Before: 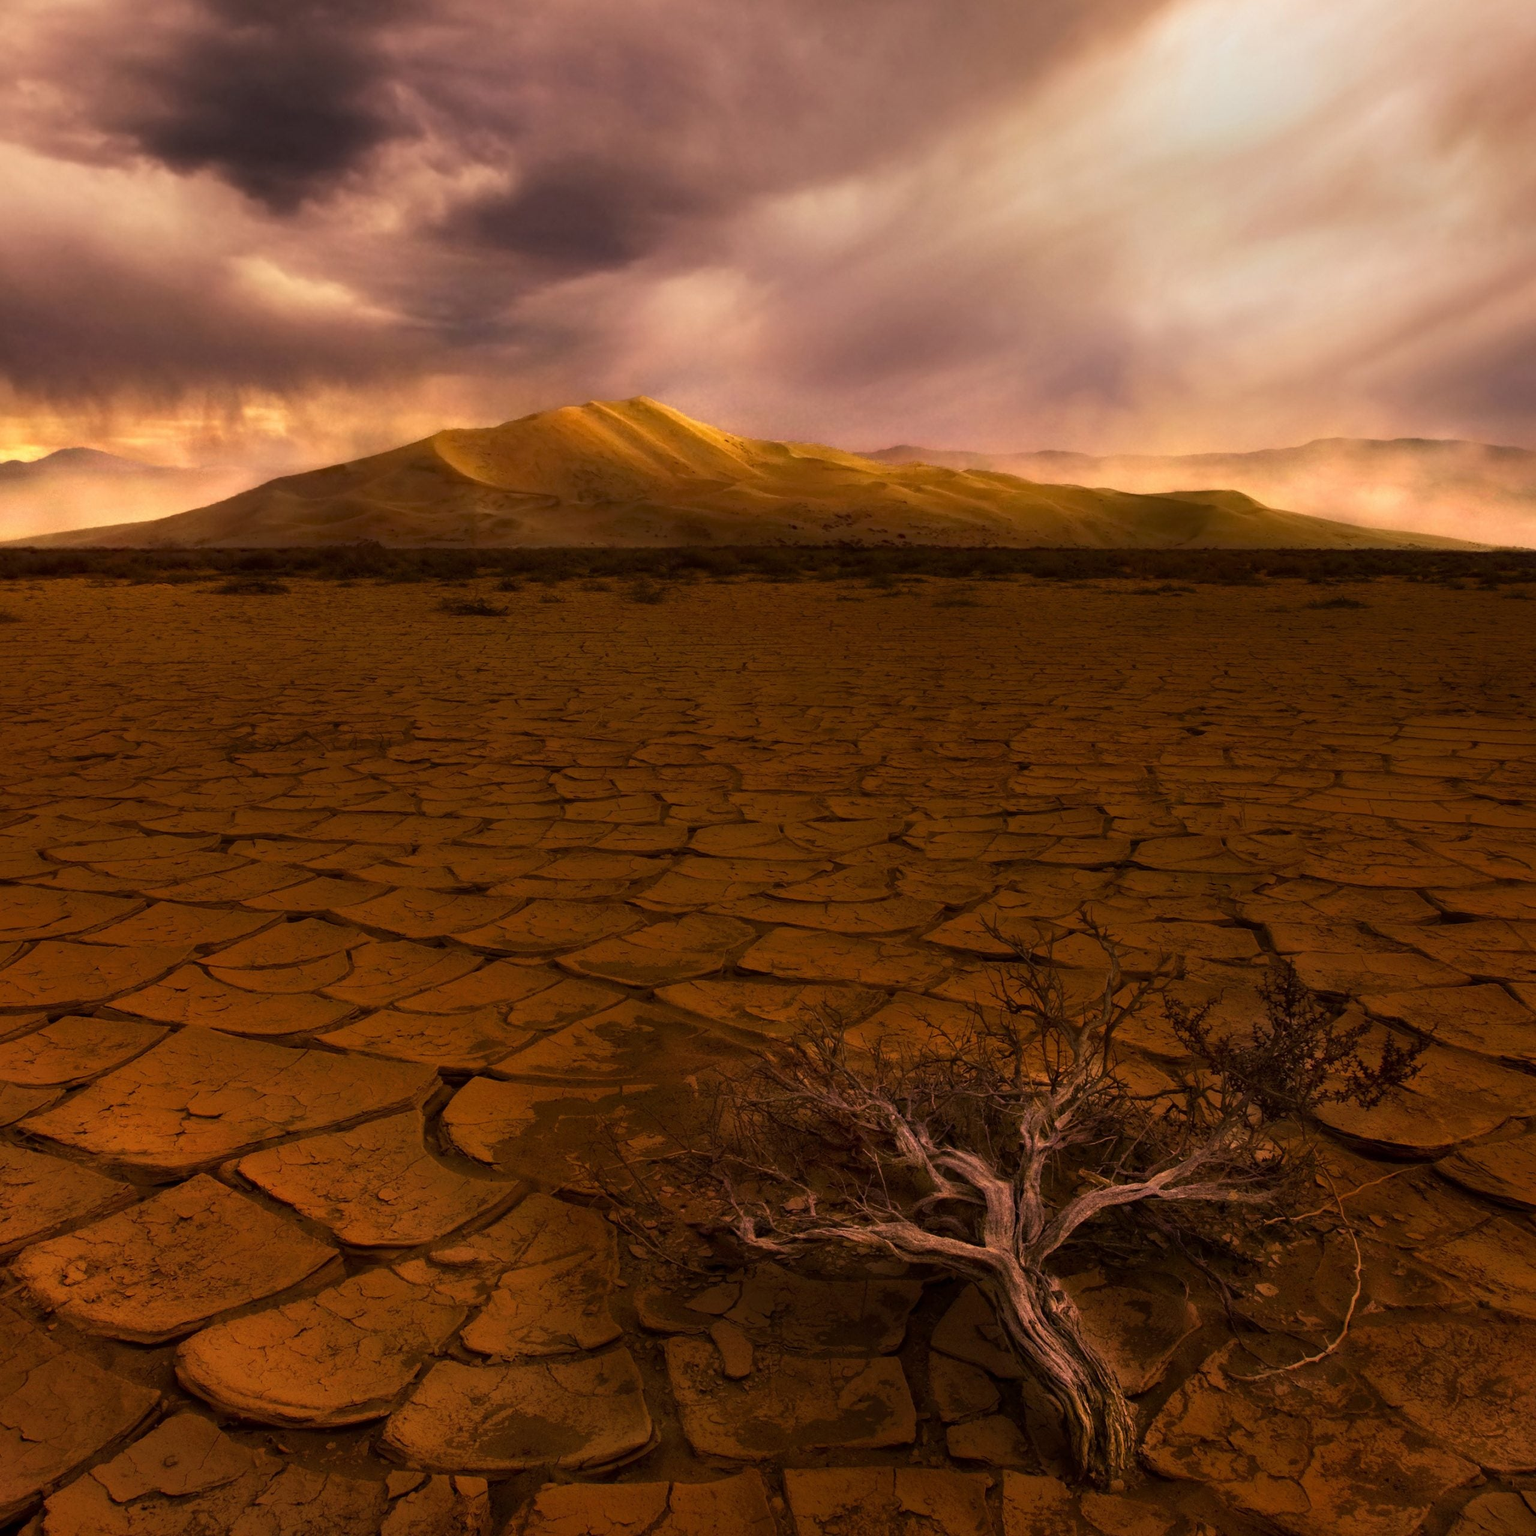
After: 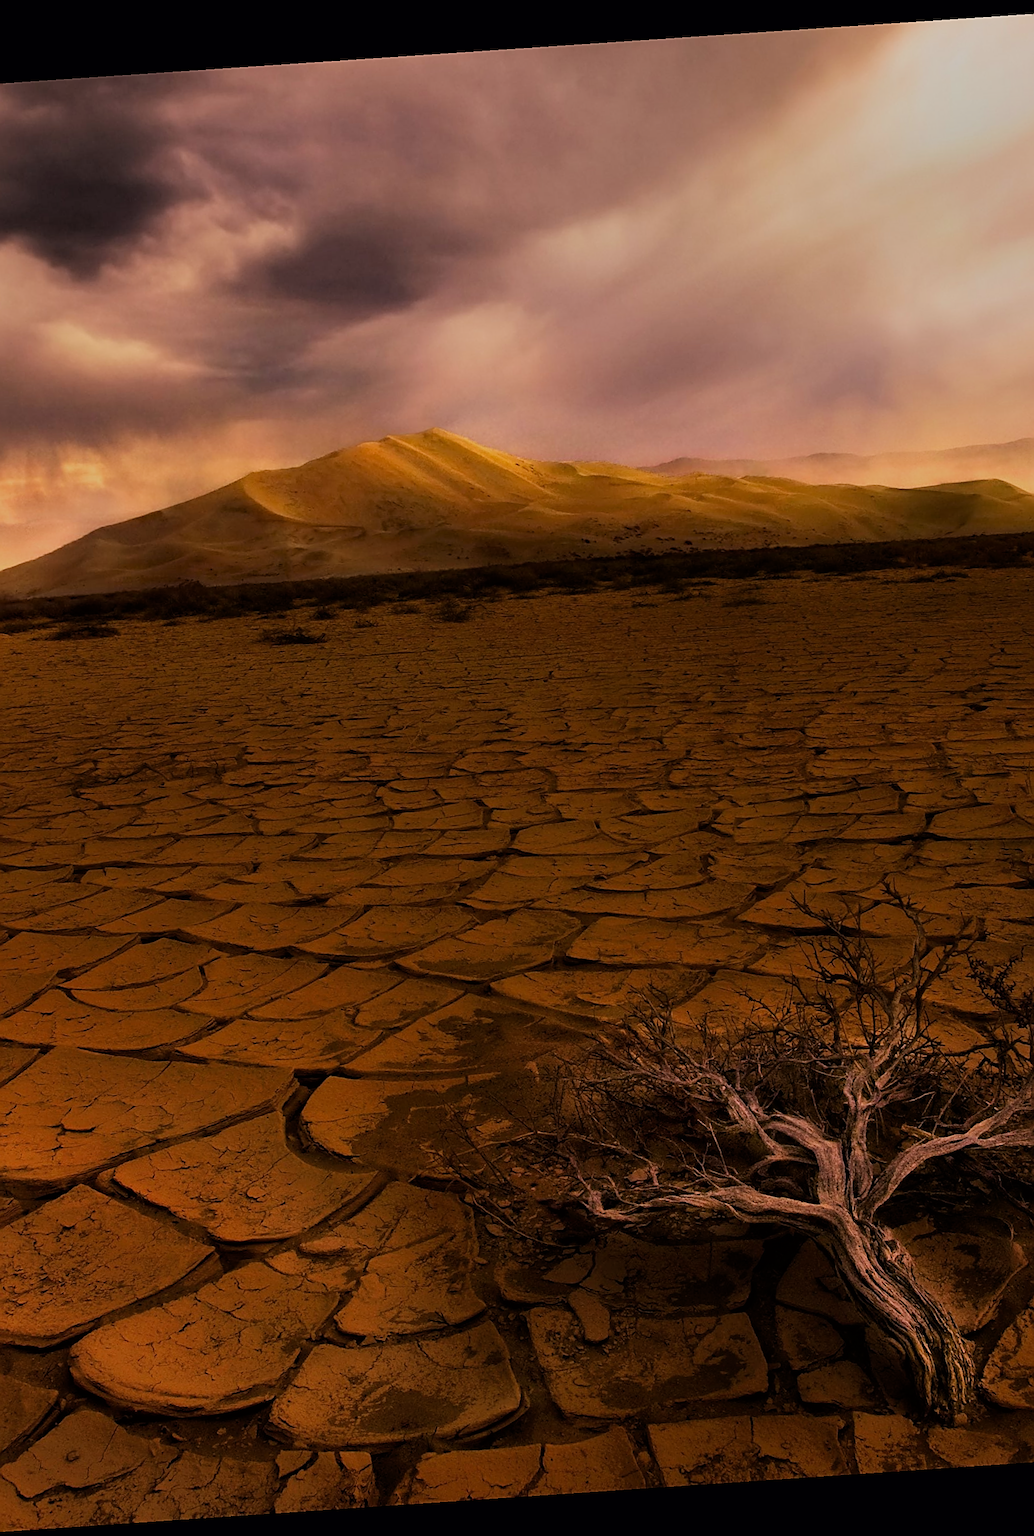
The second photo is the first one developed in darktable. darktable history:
sharpen: amount 0.901
crop and rotate: left 12.648%, right 20.685%
rotate and perspective: rotation -4.2°, shear 0.006, automatic cropping off
white balance: emerald 1
filmic rgb: black relative exposure -7.15 EV, white relative exposure 5.36 EV, hardness 3.02, color science v6 (2022)
